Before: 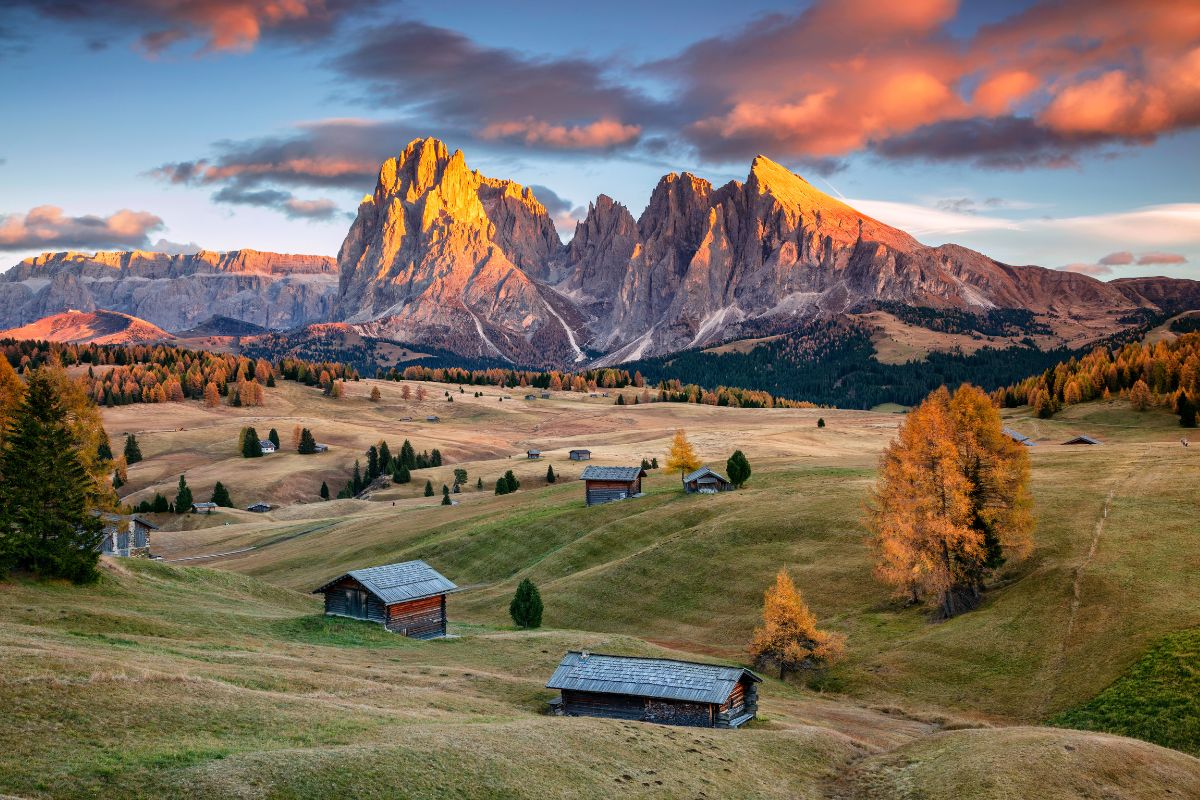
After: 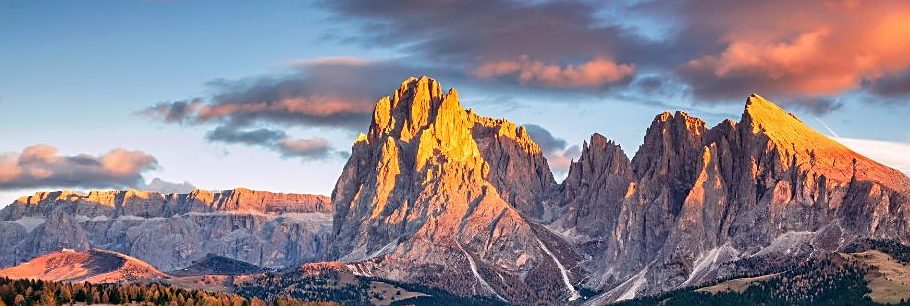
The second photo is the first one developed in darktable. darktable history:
crop: left 0.517%, top 7.646%, right 23.569%, bottom 54.045%
exposure: compensate highlight preservation false
sharpen: on, module defaults
tone equalizer: edges refinement/feathering 500, mask exposure compensation -1.57 EV, preserve details no
